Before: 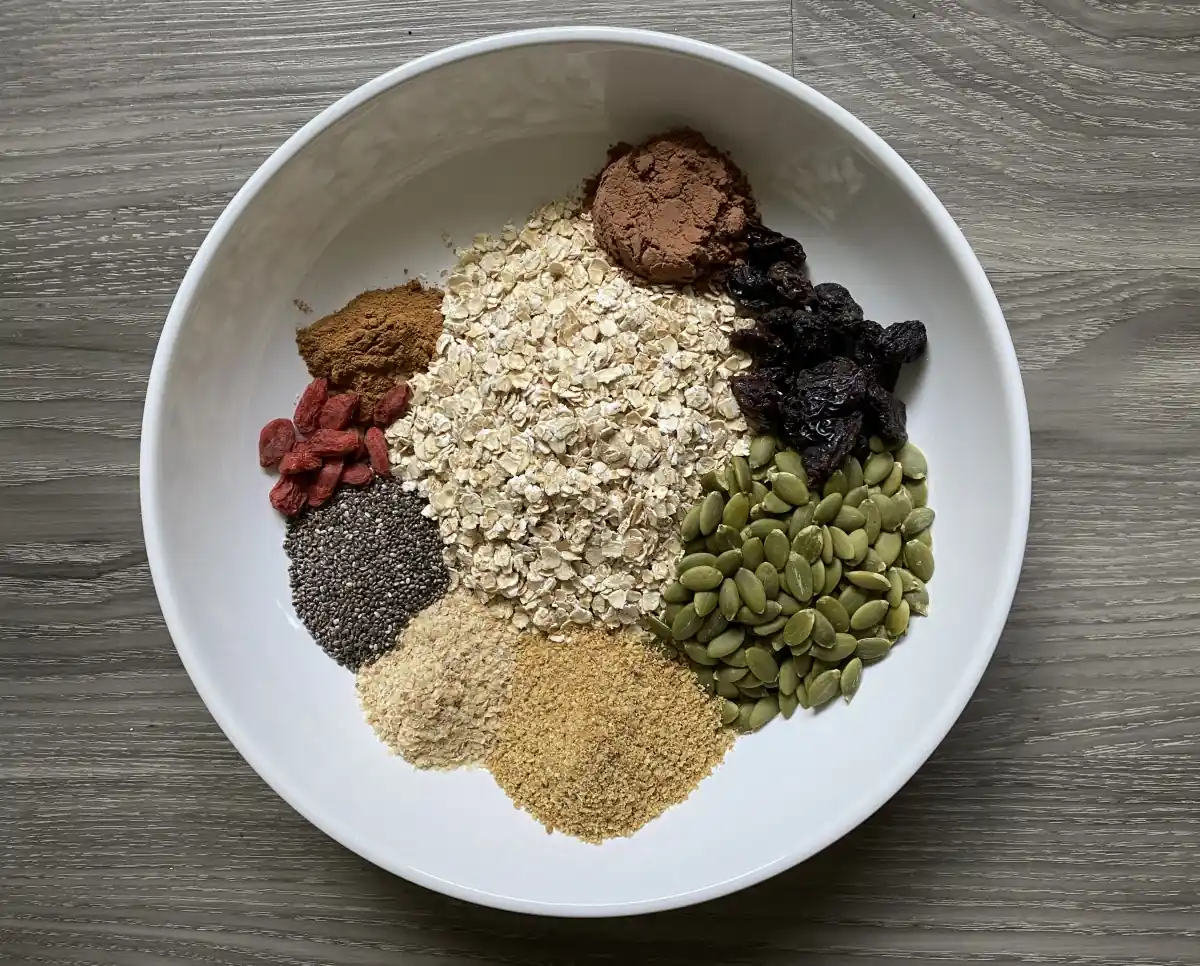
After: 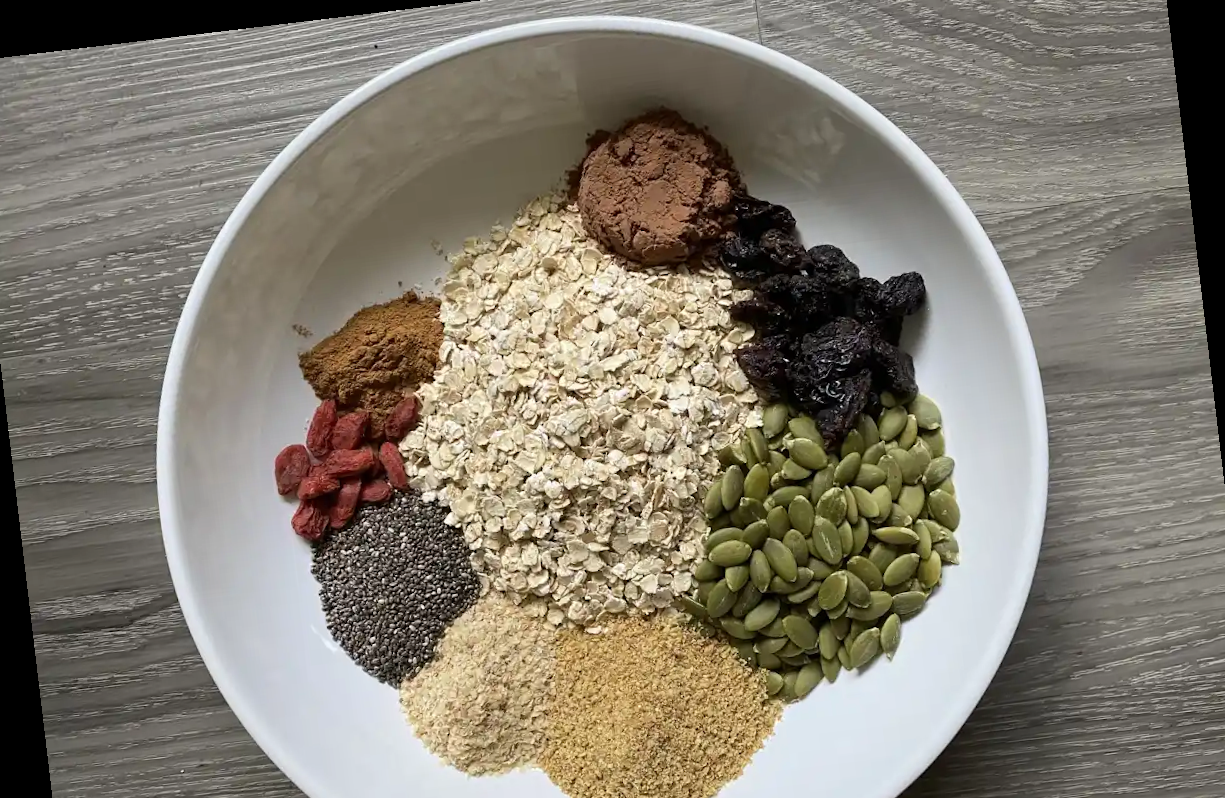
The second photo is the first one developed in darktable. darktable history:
crop: left 2.737%, top 7.287%, right 3.421%, bottom 20.179%
rotate and perspective: rotation -6.83°, automatic cropping off
base curve: curves: ch0 [(0, 0) (0.472, 0.508) (1, 1)]
